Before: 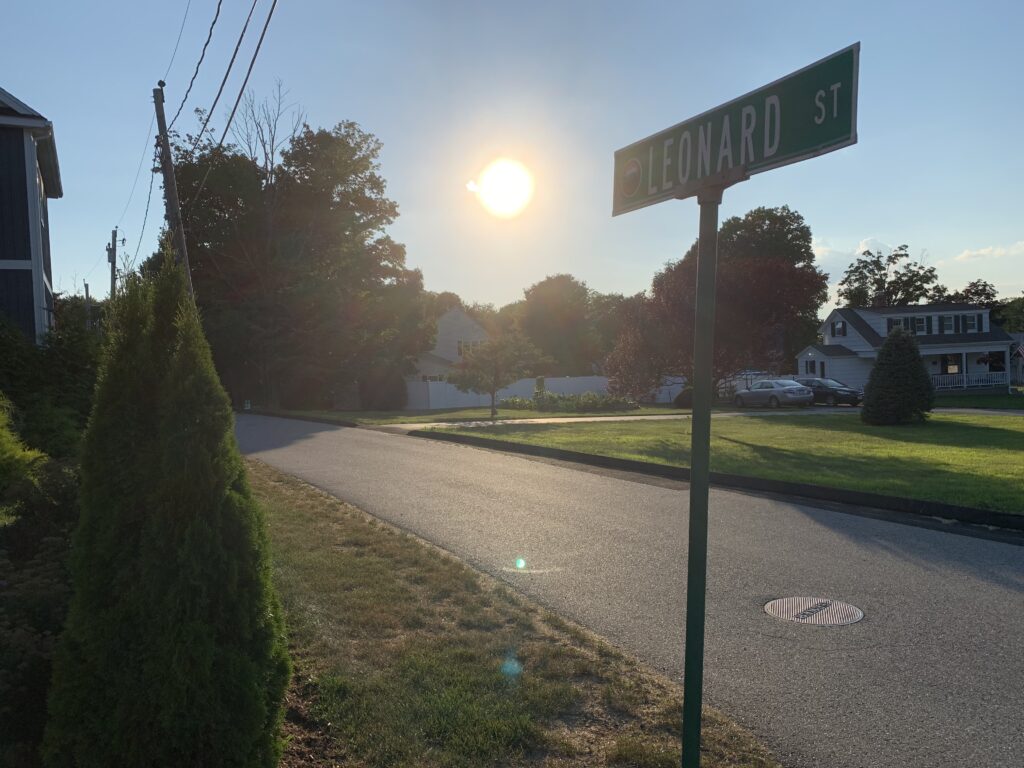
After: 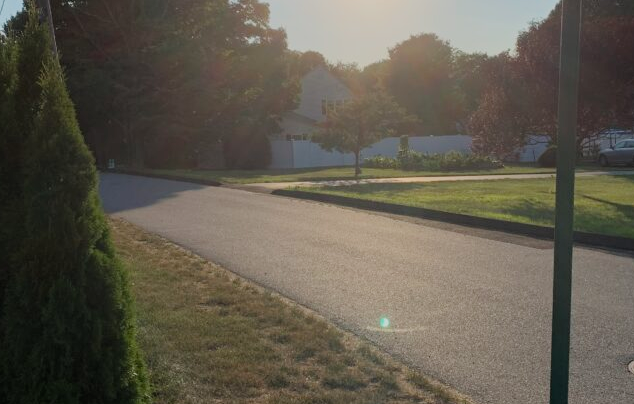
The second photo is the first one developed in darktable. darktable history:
crop: left 13.317%, top 31.397%, right 24.755%, bottom 15.92%
contrast brightness saturation: saturation -0.029
tone equalizer: edges refinement/feathering 500, mask exposure compensation -1.57 EV, preserve details no
filmic rgb: black relative exposure -8 EV, white relative exposure 4.04 EV, threshold 5.99 EV, hardness 4.1, contrast 0.924, enable highlight reconstruction true
